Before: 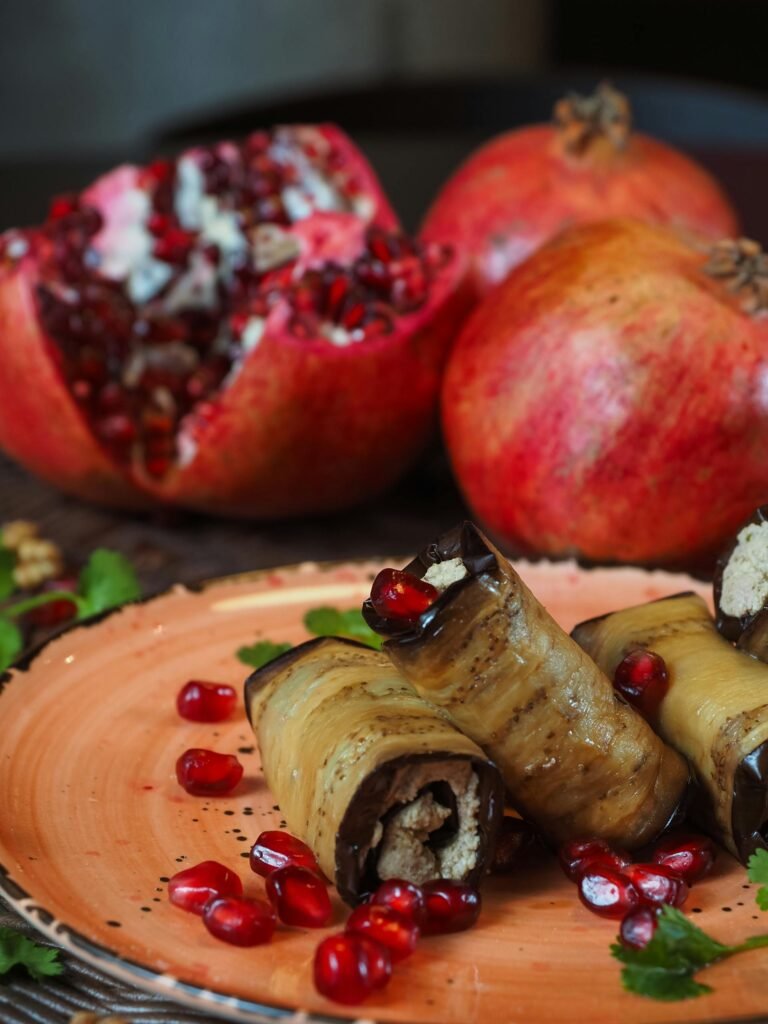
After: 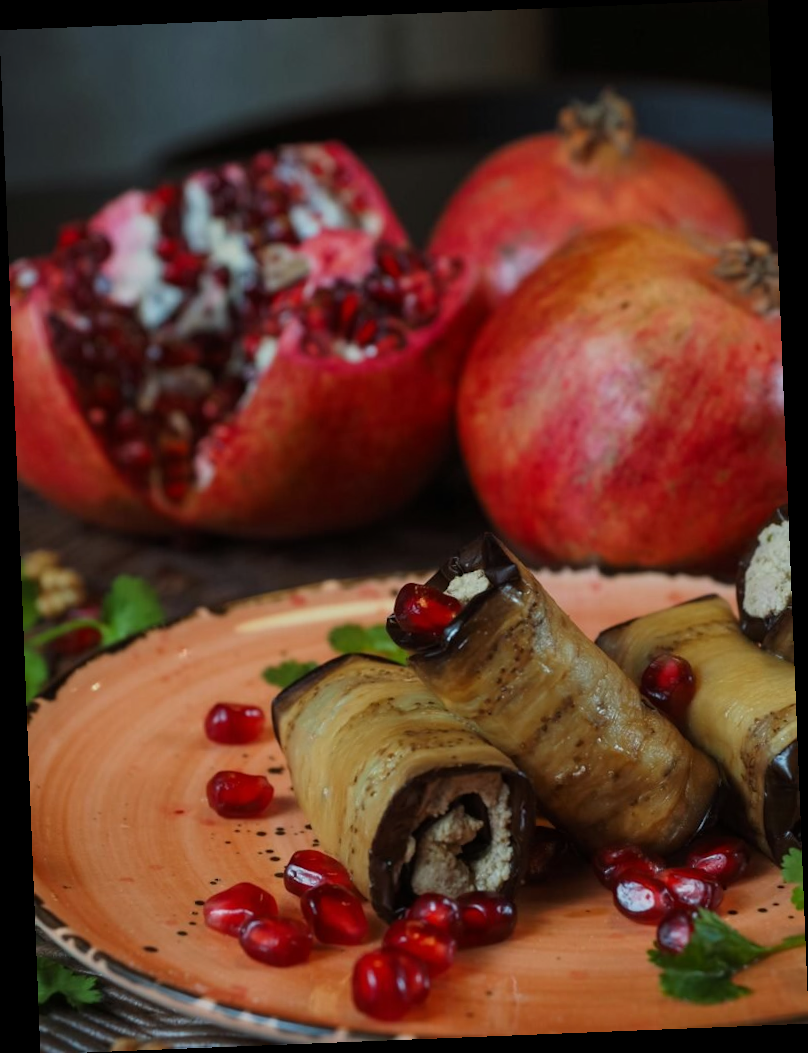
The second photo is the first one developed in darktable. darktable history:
rotate and perspective: rotation -2.29°, automatic cropping off
exposure: exposure -0.36 EV, compensate highlight preservation false
